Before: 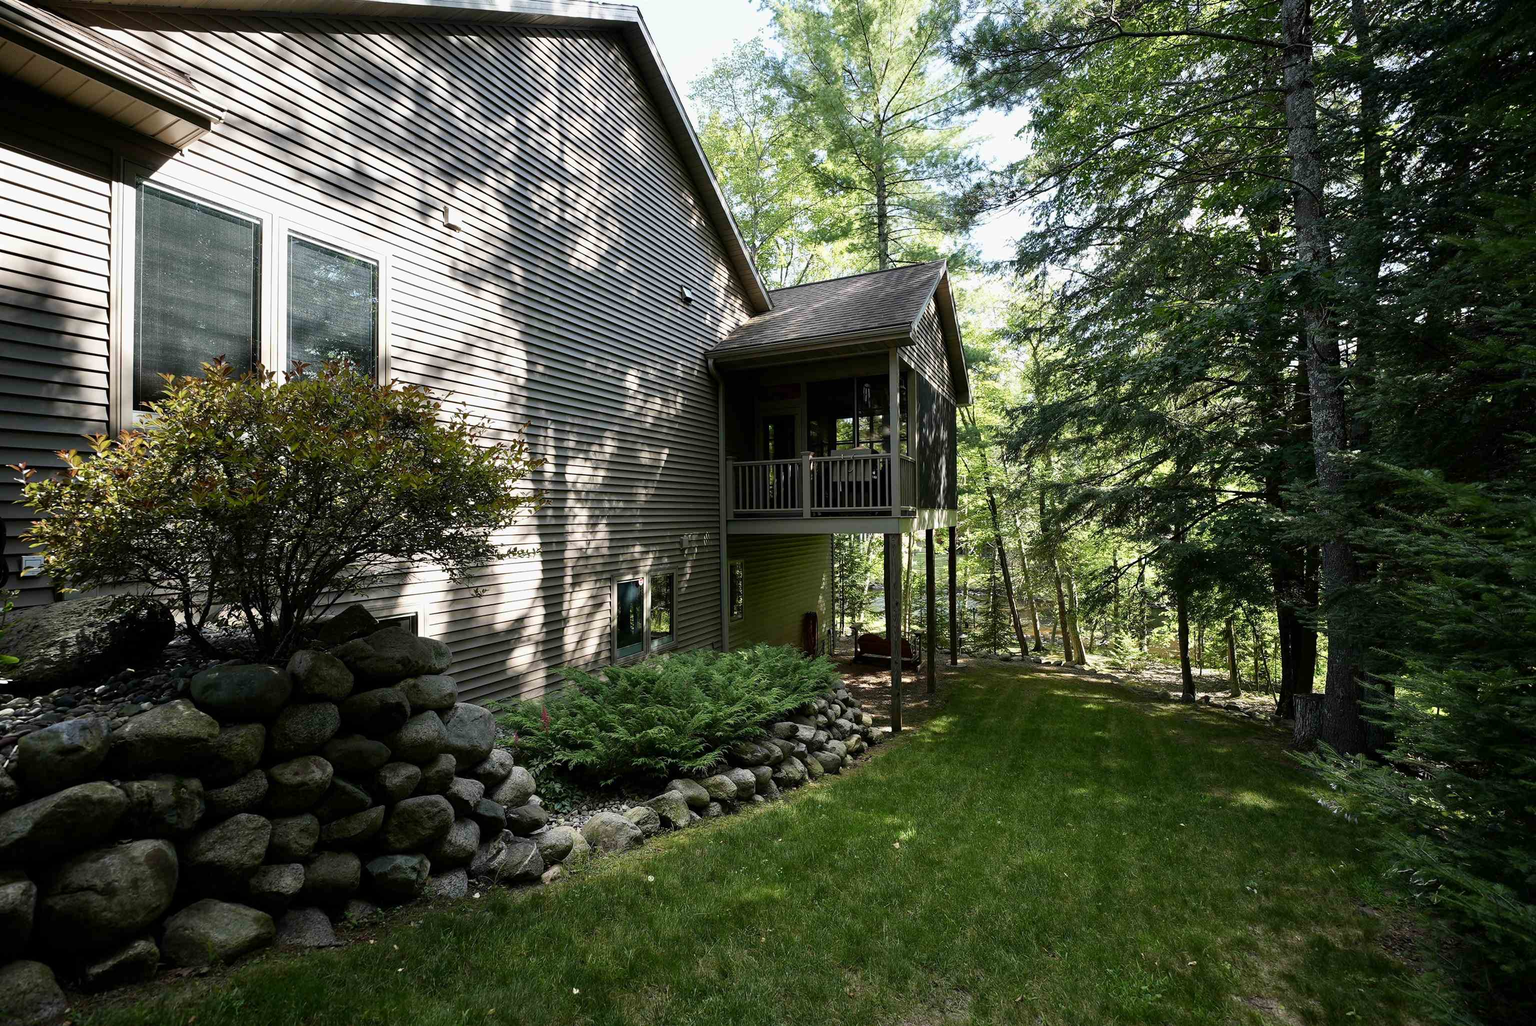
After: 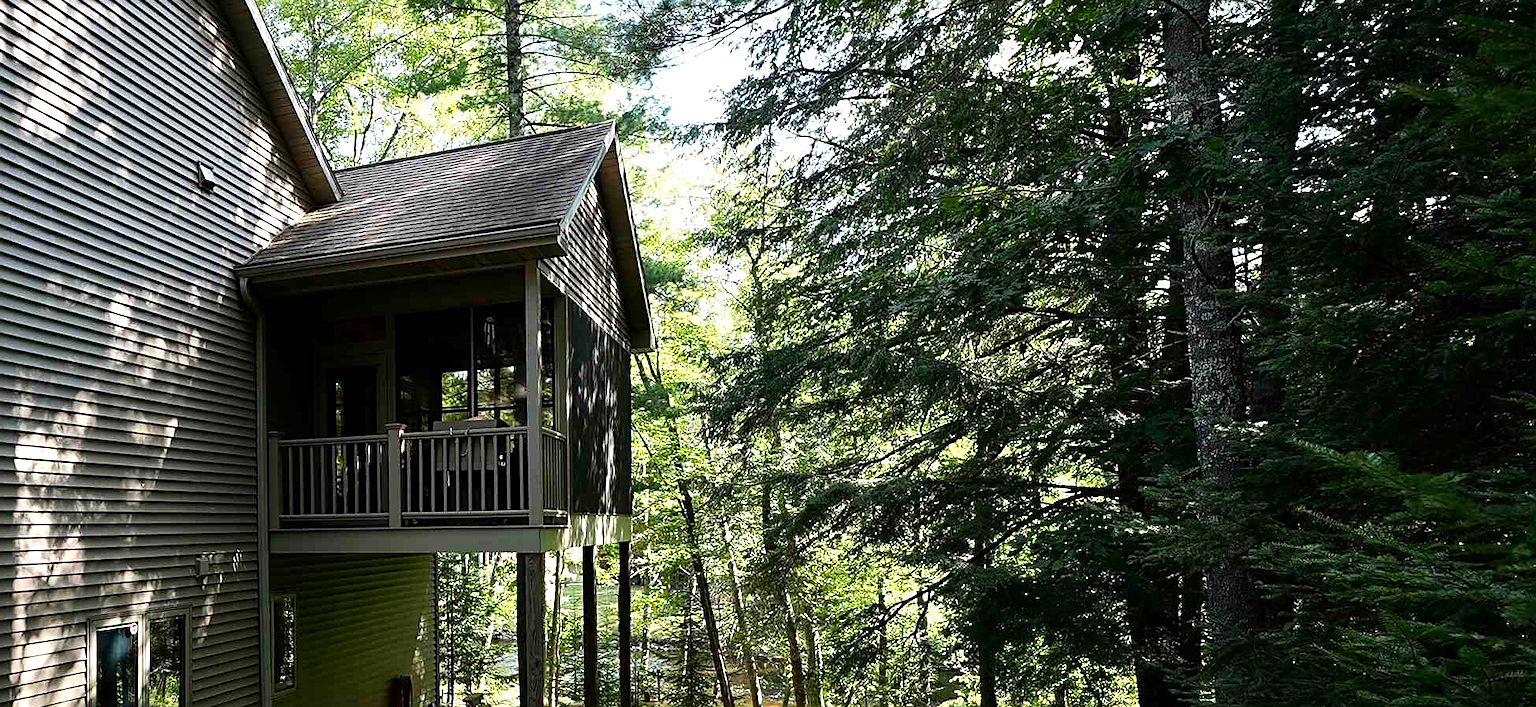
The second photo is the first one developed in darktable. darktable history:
sharpen: on, module defaults
tone equalizer: -8 EV -0.43 EV, -7 EV -0.39 EV, -6 EV -0.323 EV, -5 EV -0.185 EV, -3 EV 0.193 EV, -2 EV 0.348 EV, -1 EV 0.395 EV, +0 EV 0.425 EV, edges refinement/feathering 500, mask exposure compensation -1.57 EV, preserve details no
crop: left 36.211%, top 17.833%, right 0.308%, bottom 38.369%
